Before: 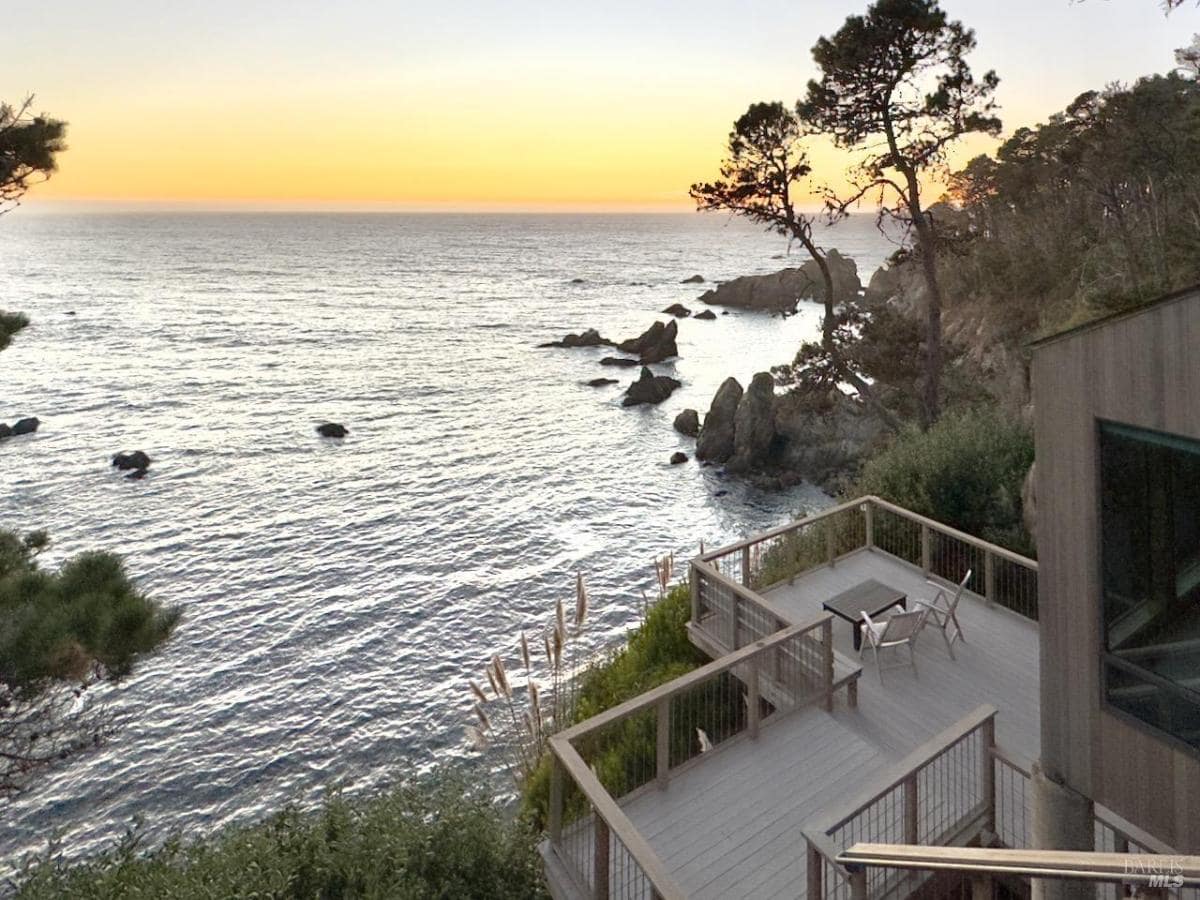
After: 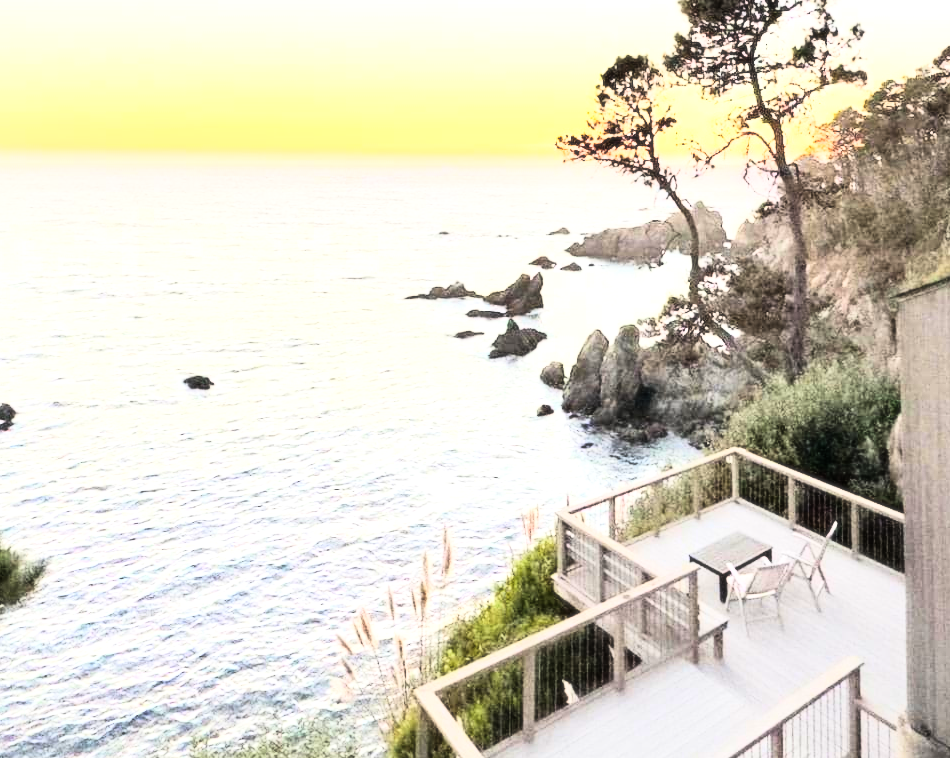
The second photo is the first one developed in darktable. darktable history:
crop: left 11.225%, top 5.381%, right 9.565%, bottom 10.314%
soften: size 10%, saturation 50%, brightness 0.2 EV, mix 10%
rgb curve: curves: ch0 [(0, 0) (0.21, 0.15) (0.24, 0.21) (0.5, 0.75) (0.75, 0.96) (0.89, 0.99) (1, 1)]; ch1 [(0, 0.02) (0.21, 0.13) (0.25, 0.2) (0.5, 0.67) (0.75, 0.9) (0.89, 0.97) (1, 1)]; ch2 [(0, 0.02) (0.21, 0.13) (0.25, 0.2) (0.5, 0.67) (0.75, 0.9) (0.89, 0.97) (1, 1)], compensate middle gray true
color zones: curves: ch1 [(0, 0.469) (0.01, 0.469) (0.12, 0.446) (0.248, 0.469) (0.5, 0.5) (0.748, 0.5) (0.99, 0.469) (1, 0.469)]
color balance: output saturation 110%
exposure: black level correction 0, exposure 0.95 EV, compensate exposure bias true, compensate highlight preservation false
